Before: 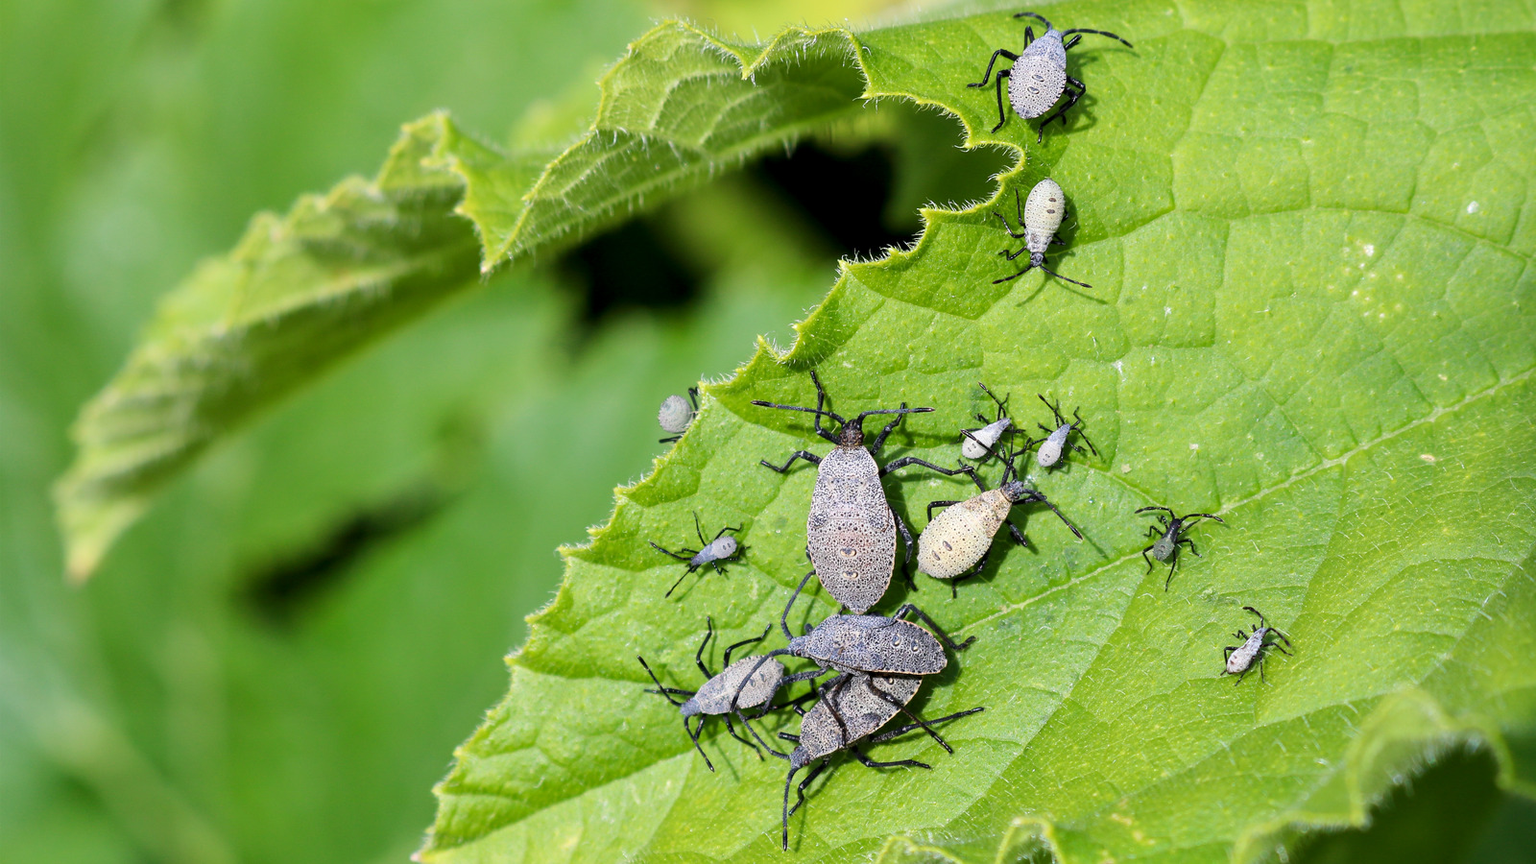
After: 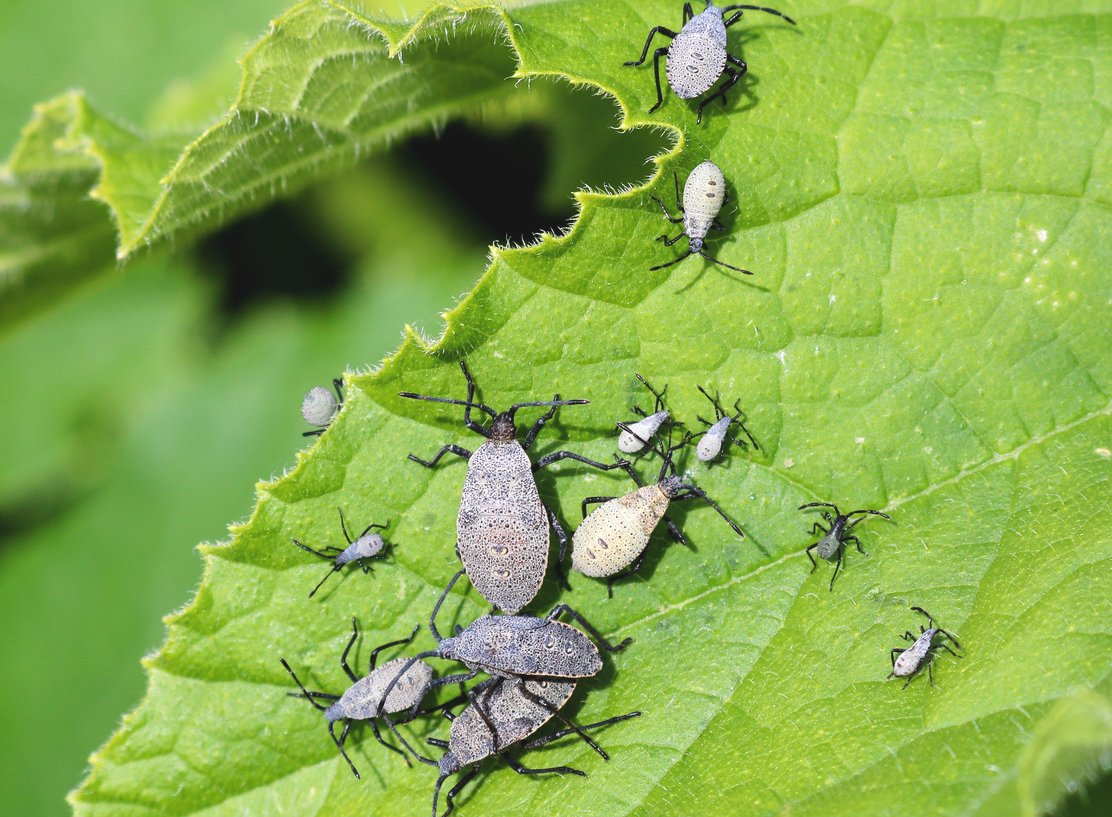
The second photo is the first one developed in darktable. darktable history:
crop and rotate: left 24.034%, top 2.838%, right 6.406%, bottom 6.299%
exposure: black level correction -0.008, exposure 0.067 EV, compensate highlight preservation false
